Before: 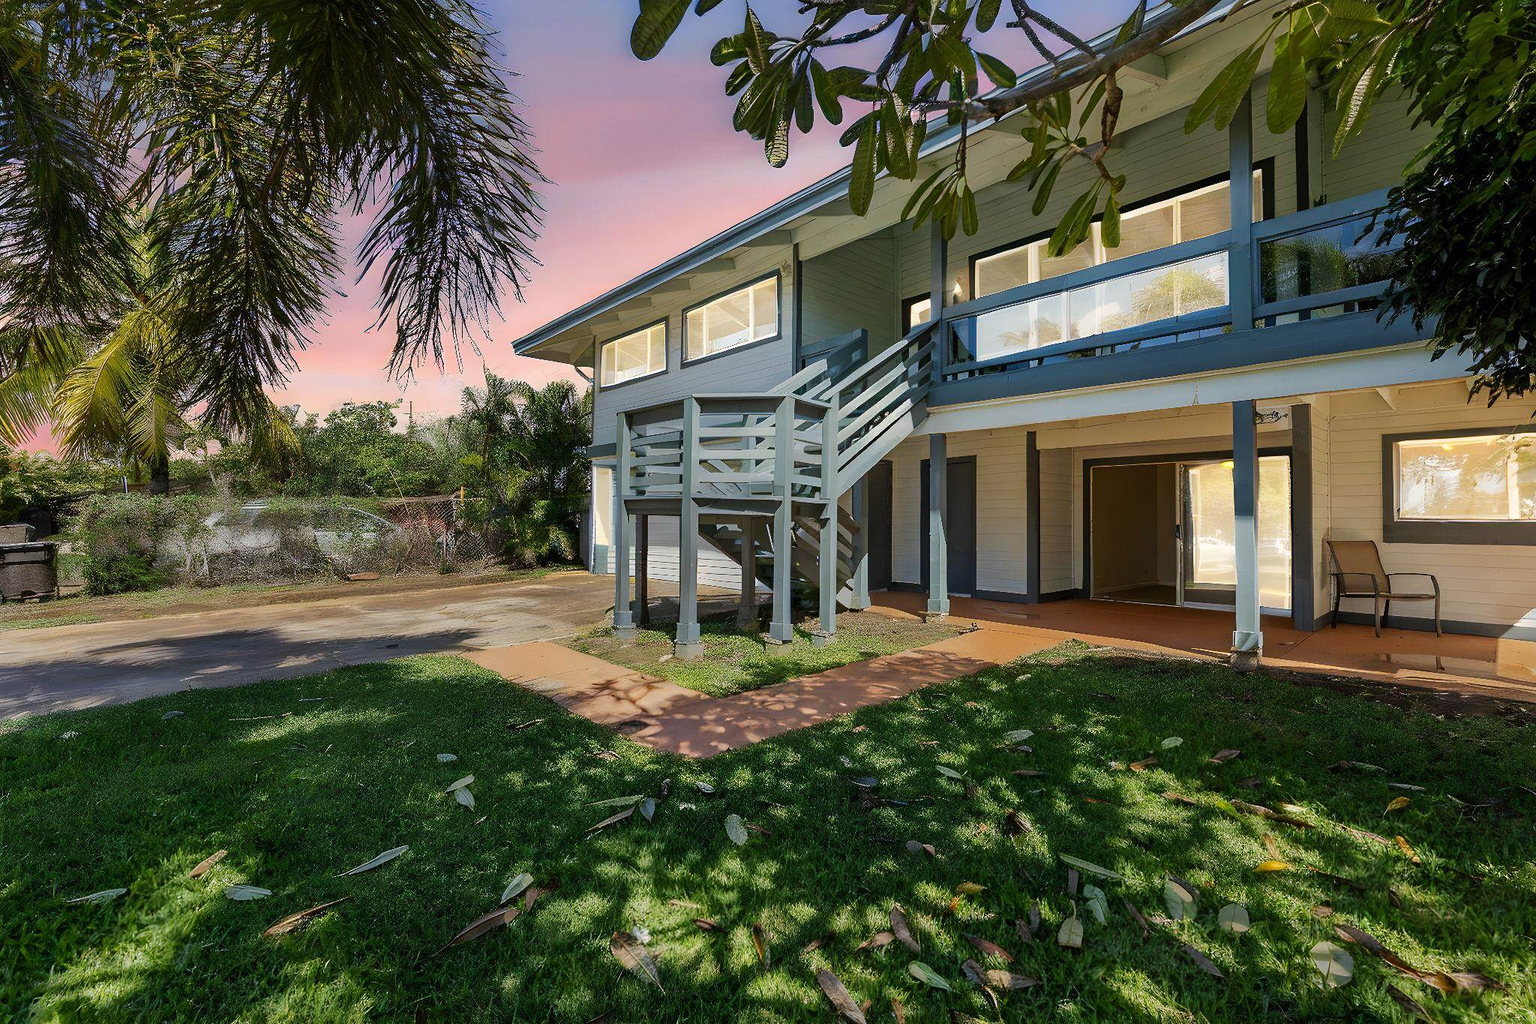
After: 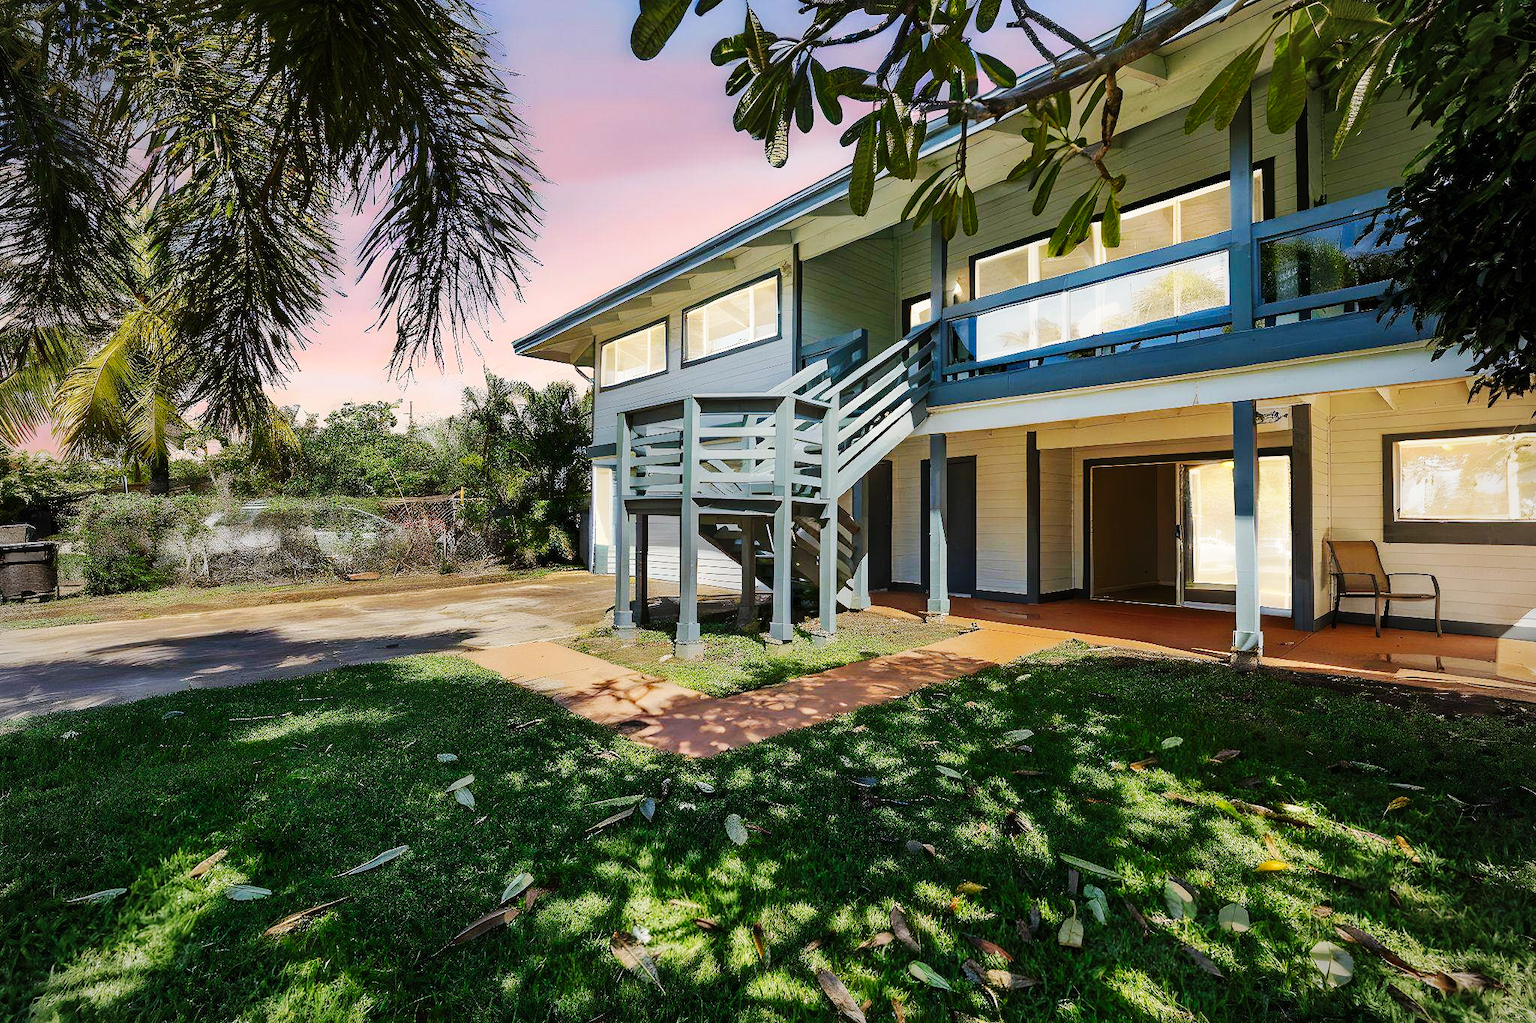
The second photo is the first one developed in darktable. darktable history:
vignetting: fall-off radius 60.92%
base curve: curves: ch0 [(0, 0) (0.032, 0.025) (0.121, 0.166) (0.206, 0.329) (0.605, 0.79) (1, 1)], preserve colors none
